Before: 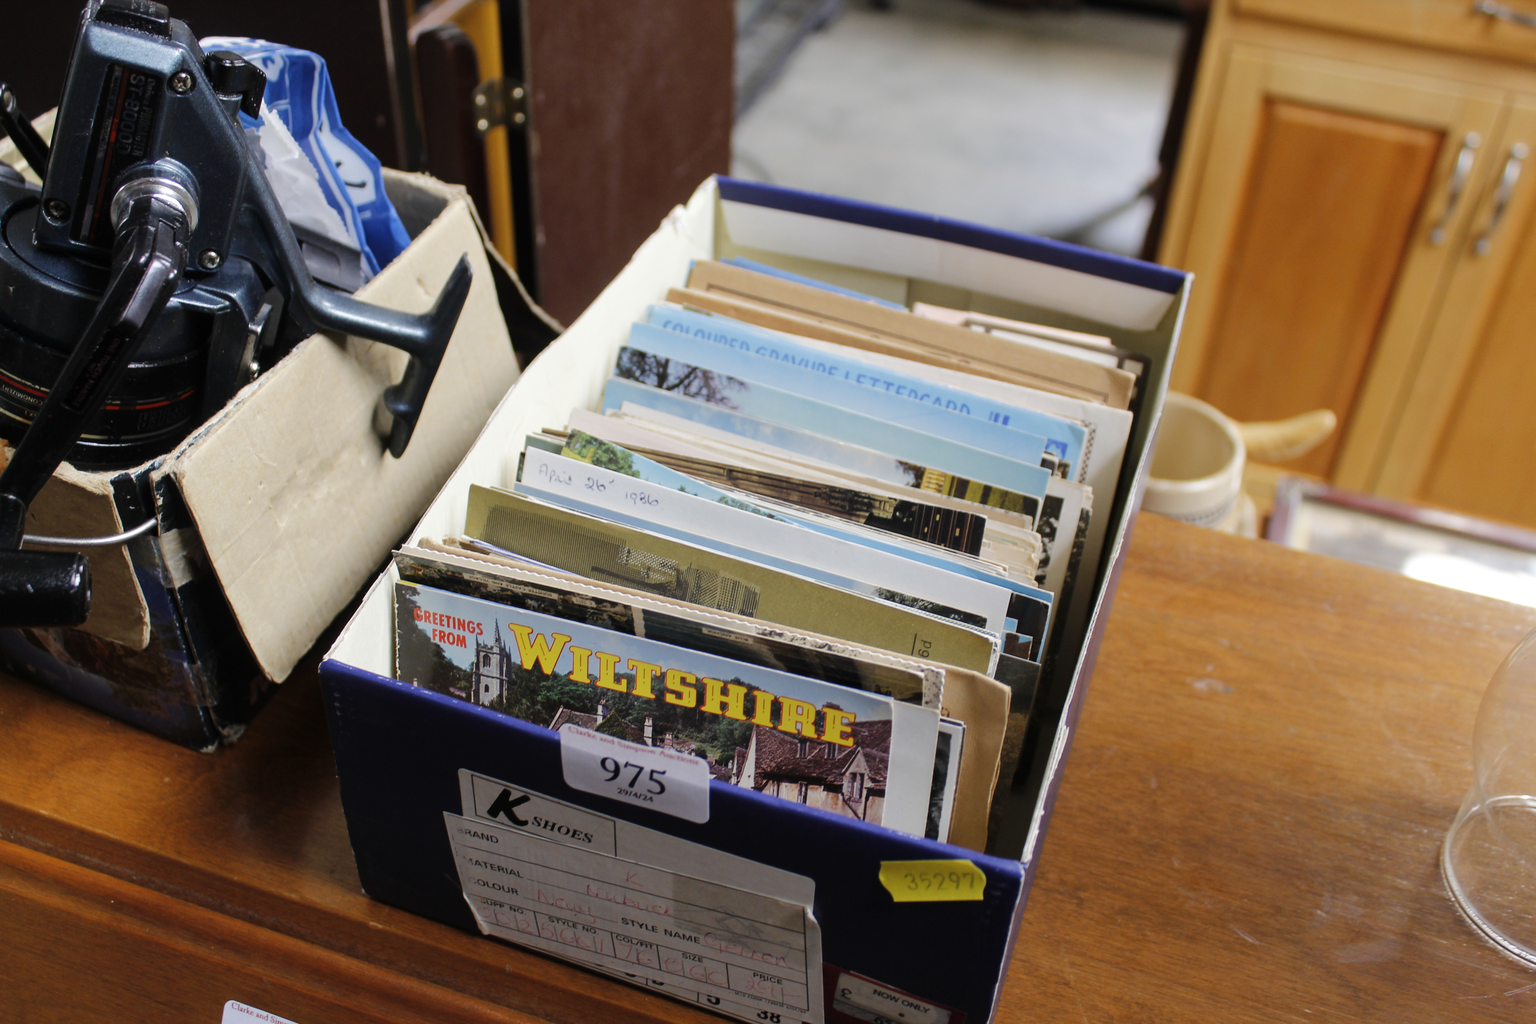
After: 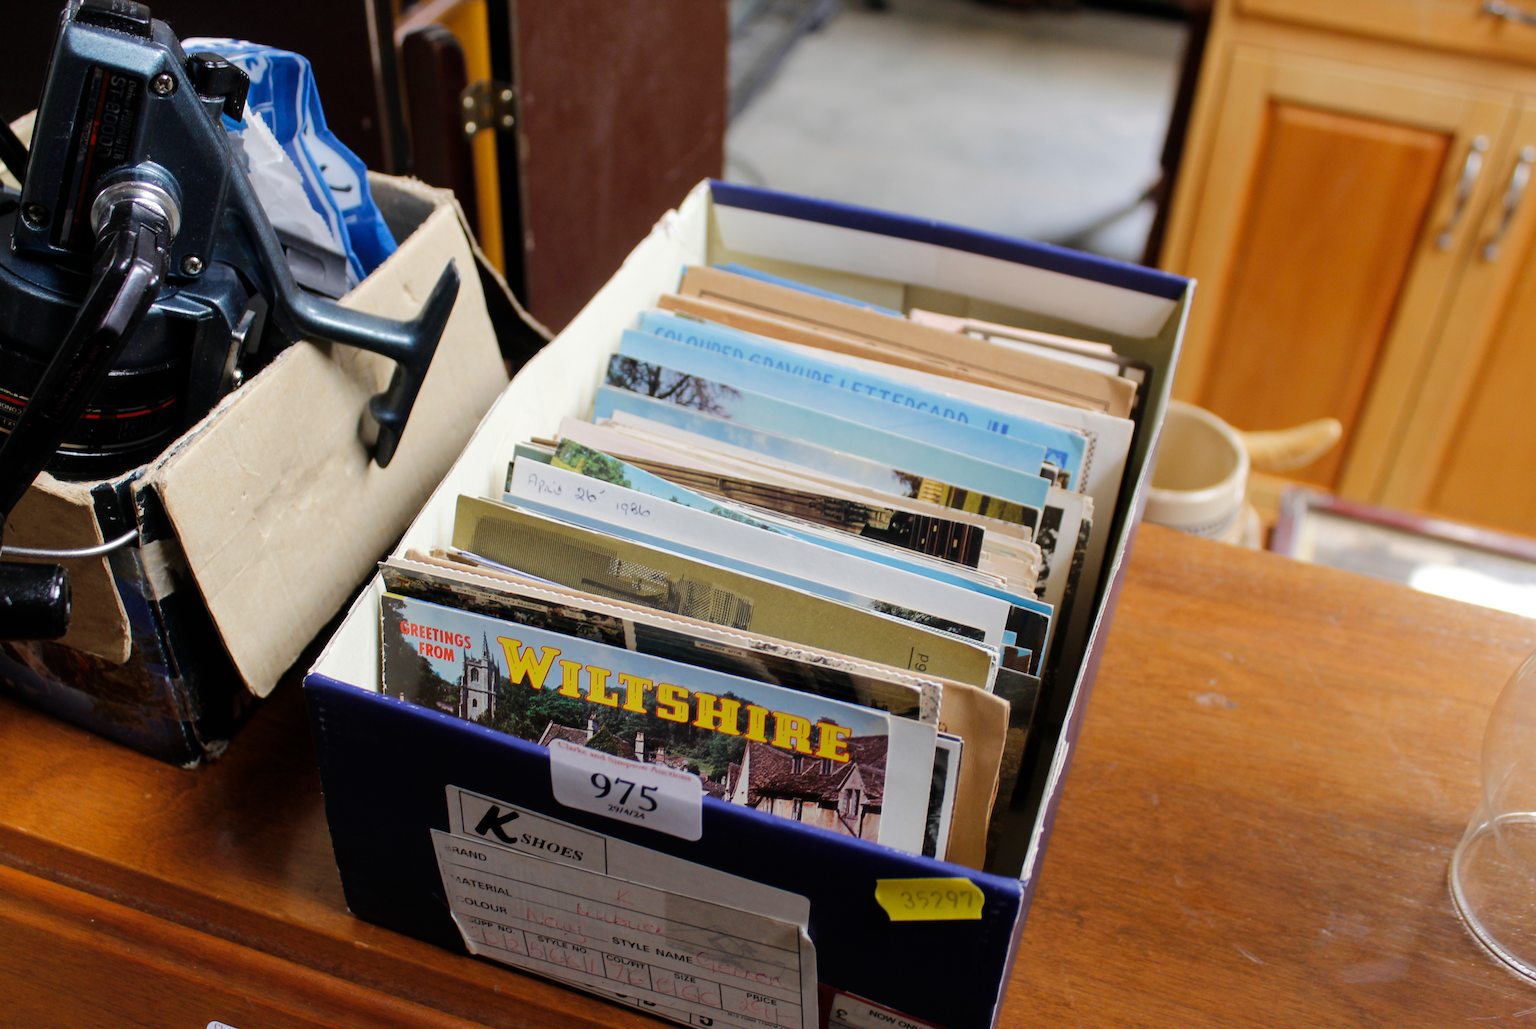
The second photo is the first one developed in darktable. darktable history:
crop and rotate: left 1.442%, right 0.565%, bottom 1.531%
